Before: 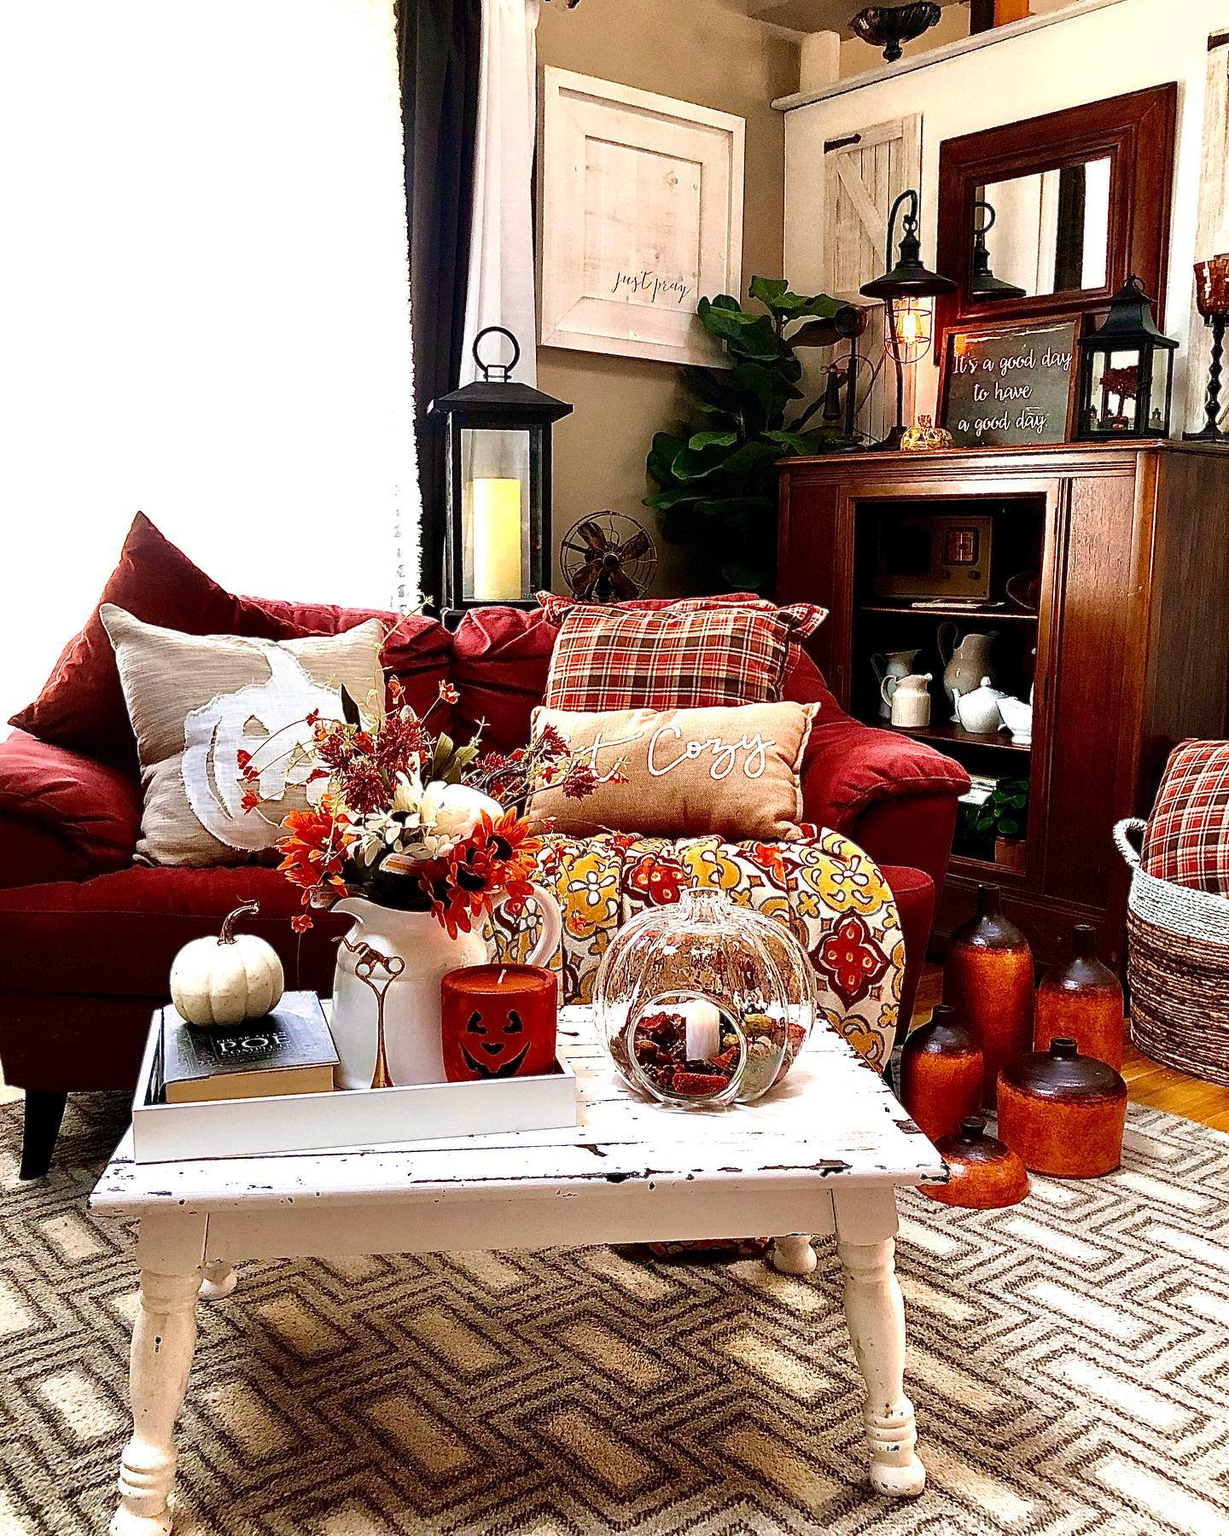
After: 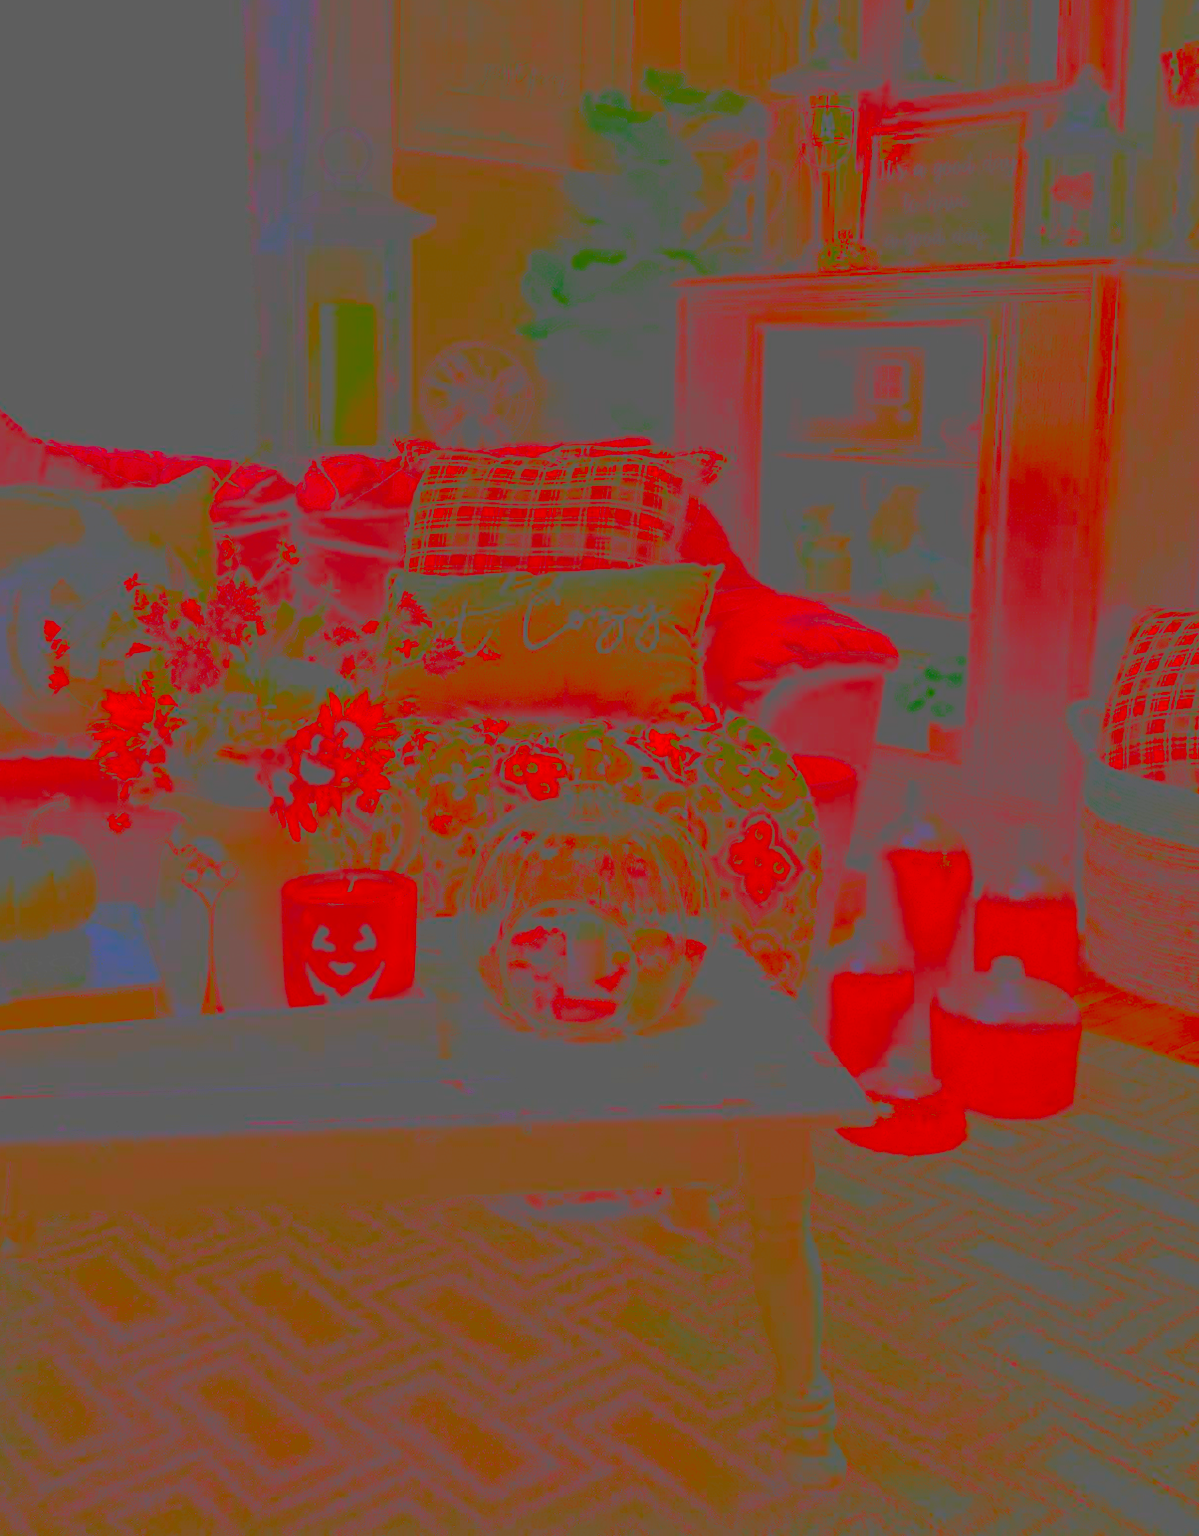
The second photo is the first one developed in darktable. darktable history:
crop: left 16.315%, top 14.246%
contrast brightness saturation: contrast -0.99, brightness -0.17, saturation 0.75
local contrast: detail 110%
